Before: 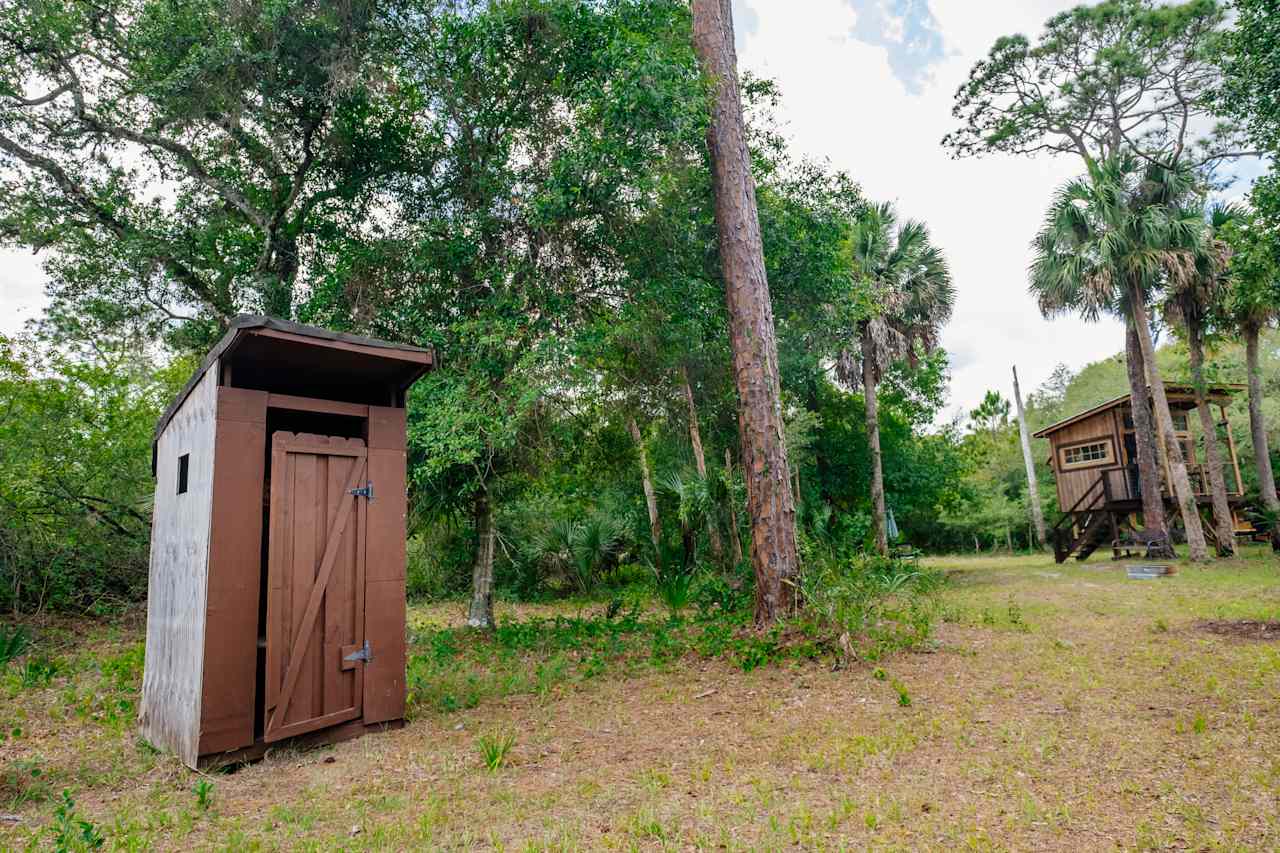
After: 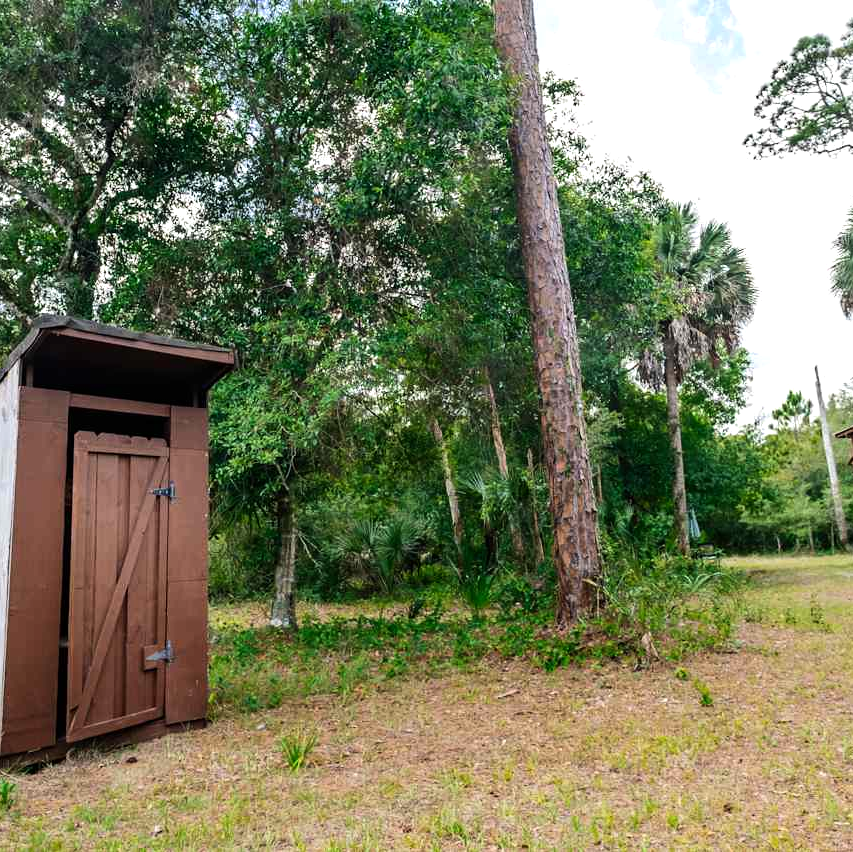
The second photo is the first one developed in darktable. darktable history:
crop and rotate: left 15.546%, right 17.787%
white balance: red 1, blue 1
tone equalizer: -8 EV -0.417 EV, -7 EV -0.389 EV, -6 EV -0.333 EV, -5 EV -0.222 EV, -3 EV 0.222 EV, -2 EV 0.333 EV, -1 EV 0.389 EV, +0 EV 0.417 EV, edges refinement/feathering 500, mask exposure compensation -1.57 EV, preserve details no
rotate and perspective: automatic cropping off
